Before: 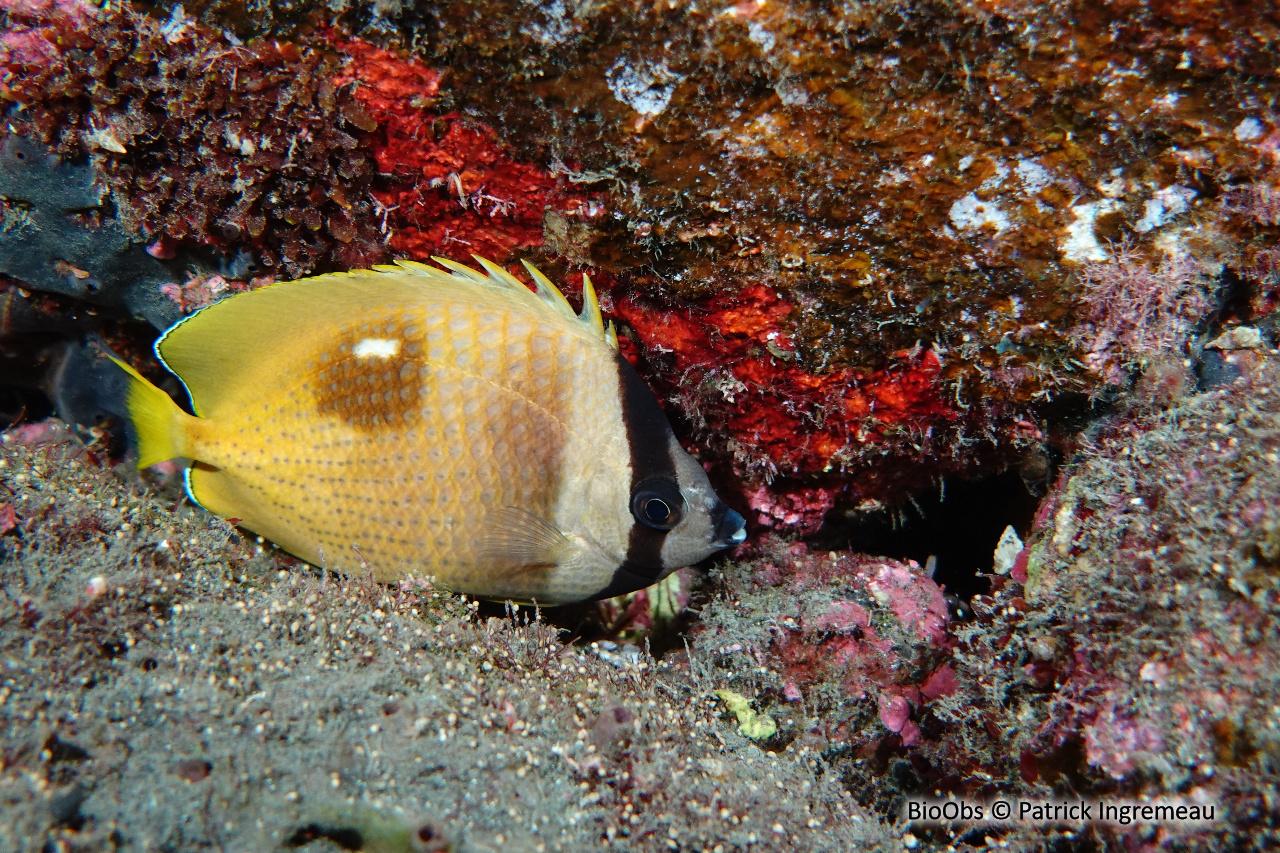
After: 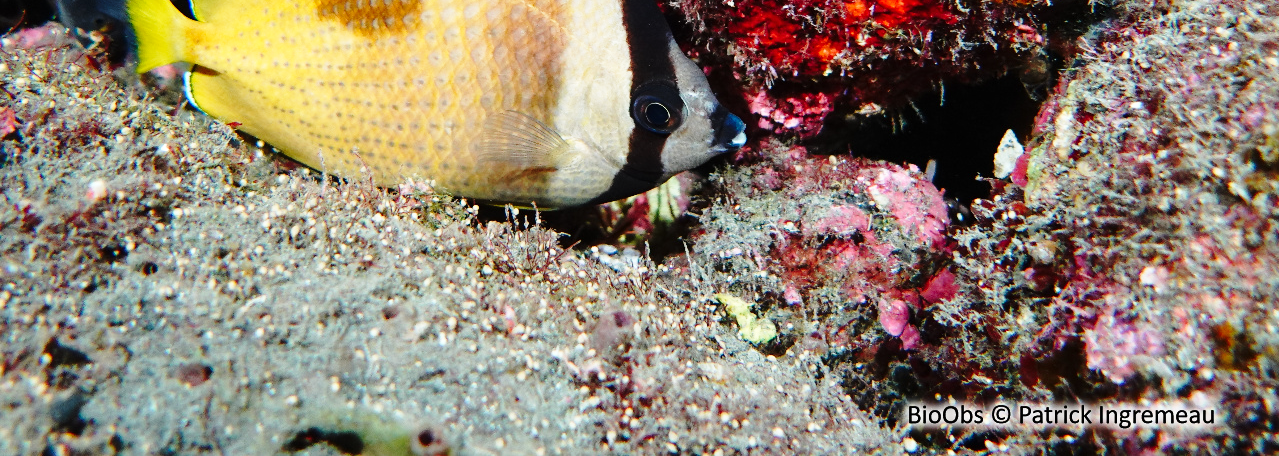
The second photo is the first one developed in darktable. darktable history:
crop and rotate: top 46.489%, right 0.051%
base curve: curves: ch0 [(0, 0) (0.028, 0.03) (0.121, 0.232) (0.46, 0.748) (0.859, 0.968) (1, 1)], preserve colors none
